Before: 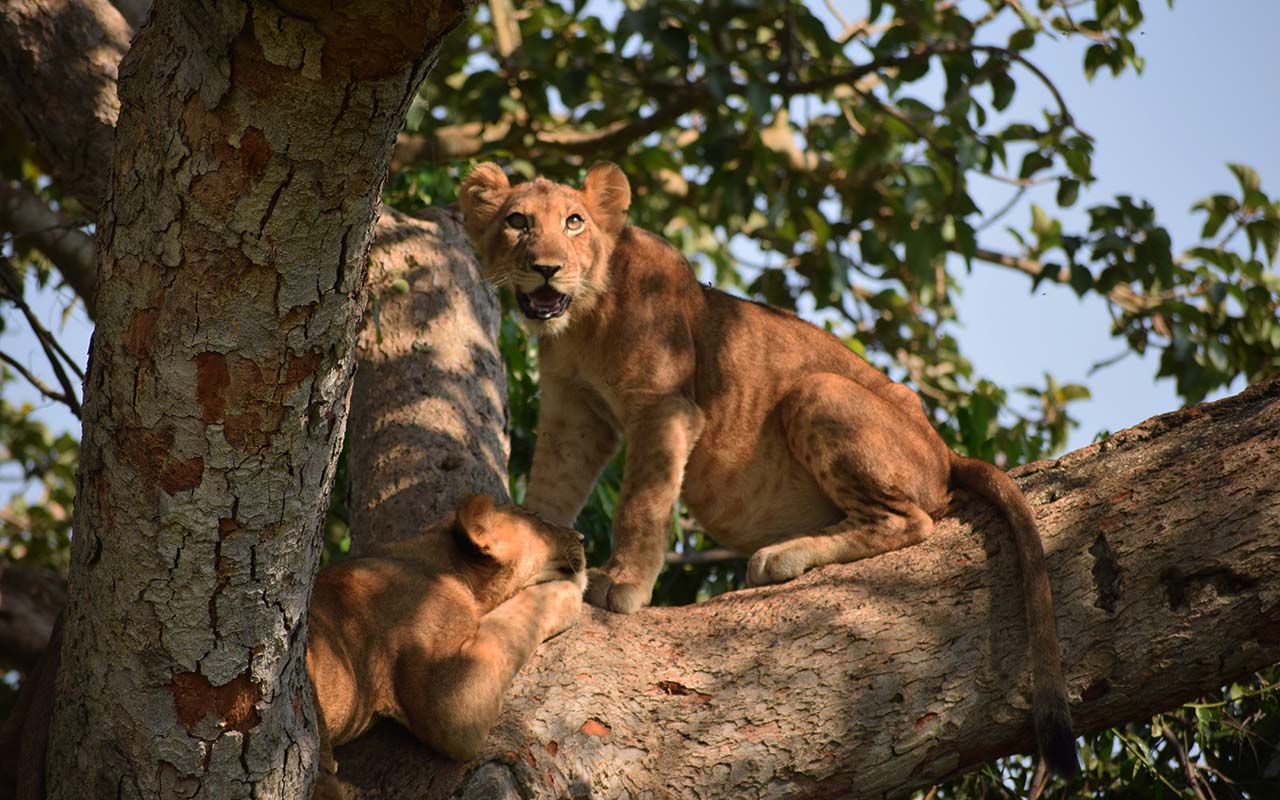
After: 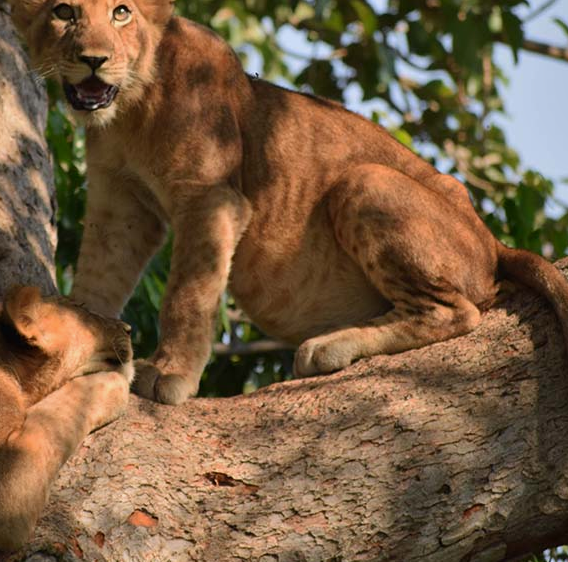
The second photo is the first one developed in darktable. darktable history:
shadows and highlights: white point adjustment -3.64, highlights -63.34, highlights color adjustment 42%, soften with gaussian
crop: left 35.432%, top 26.233%, right 20.145%, bottom 3.432%
